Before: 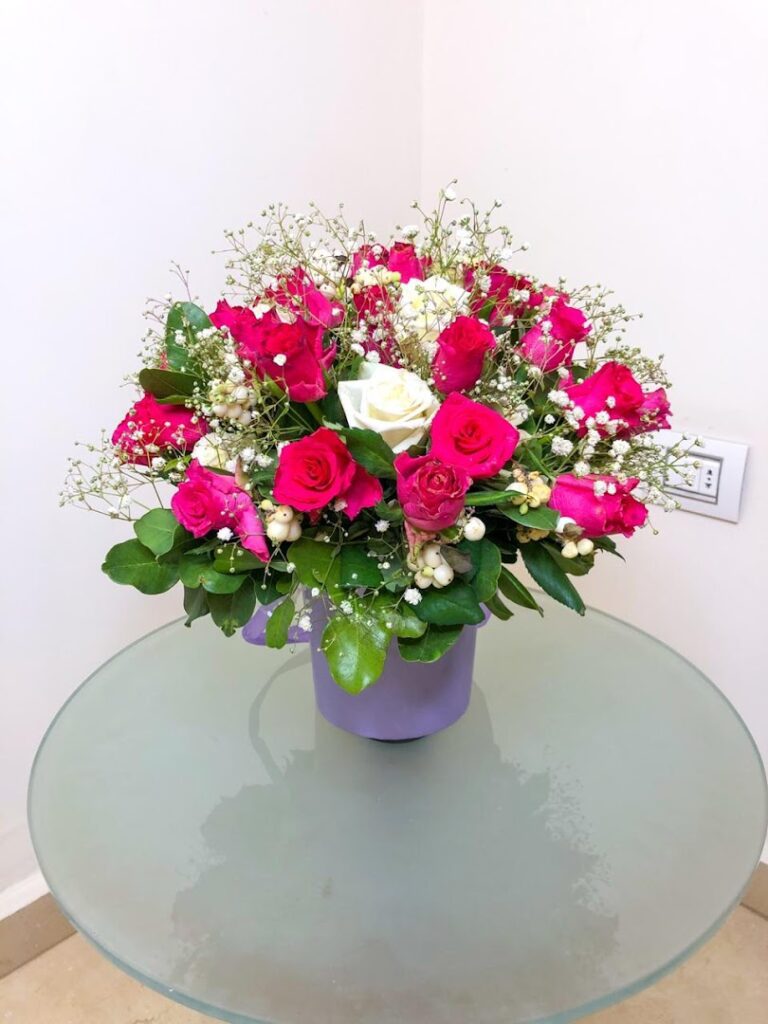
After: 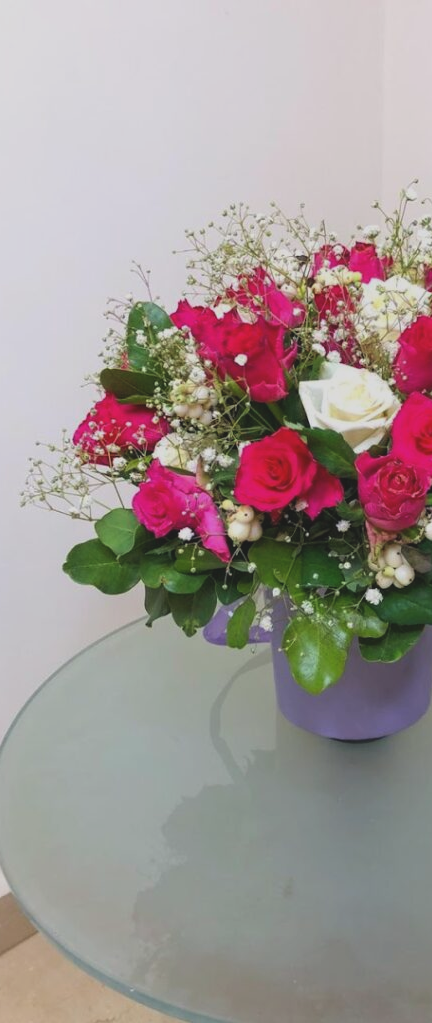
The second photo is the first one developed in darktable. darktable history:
exposure: black level correction -0.015, exposure -0.5 EV, compensate highlight preservation false
crop: left 5.114%, right 38.589%
